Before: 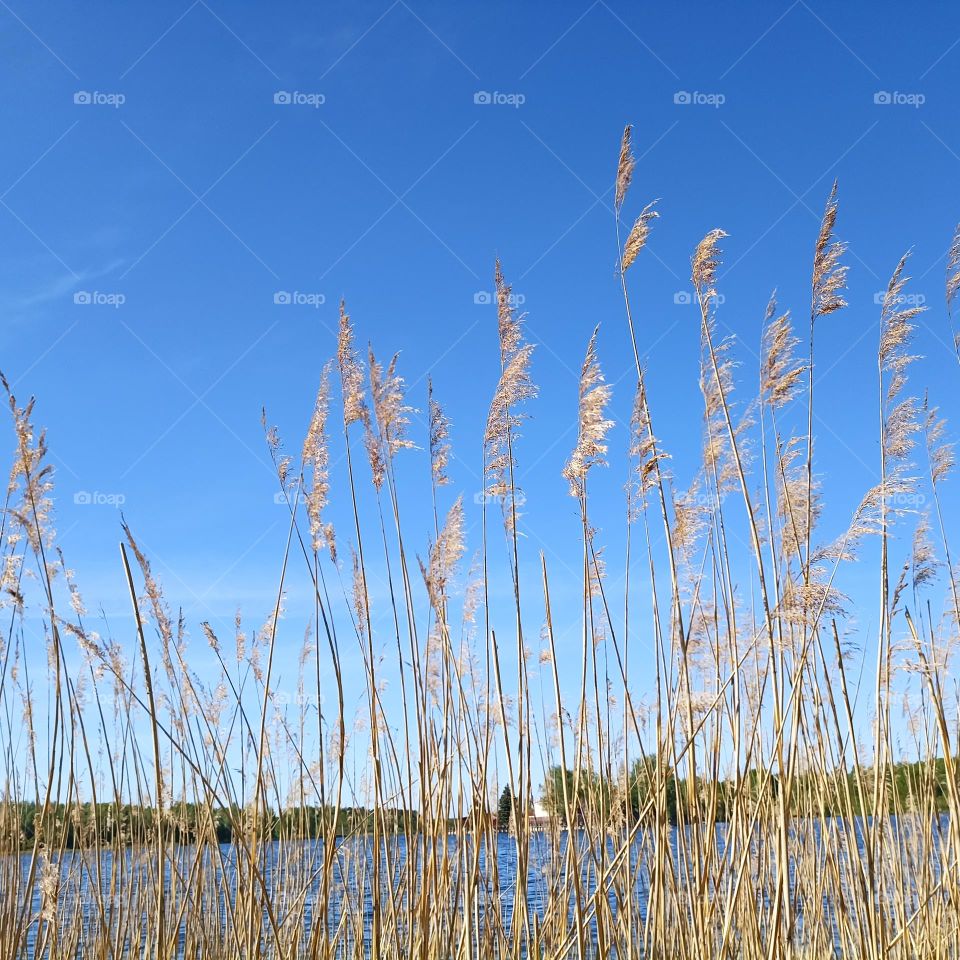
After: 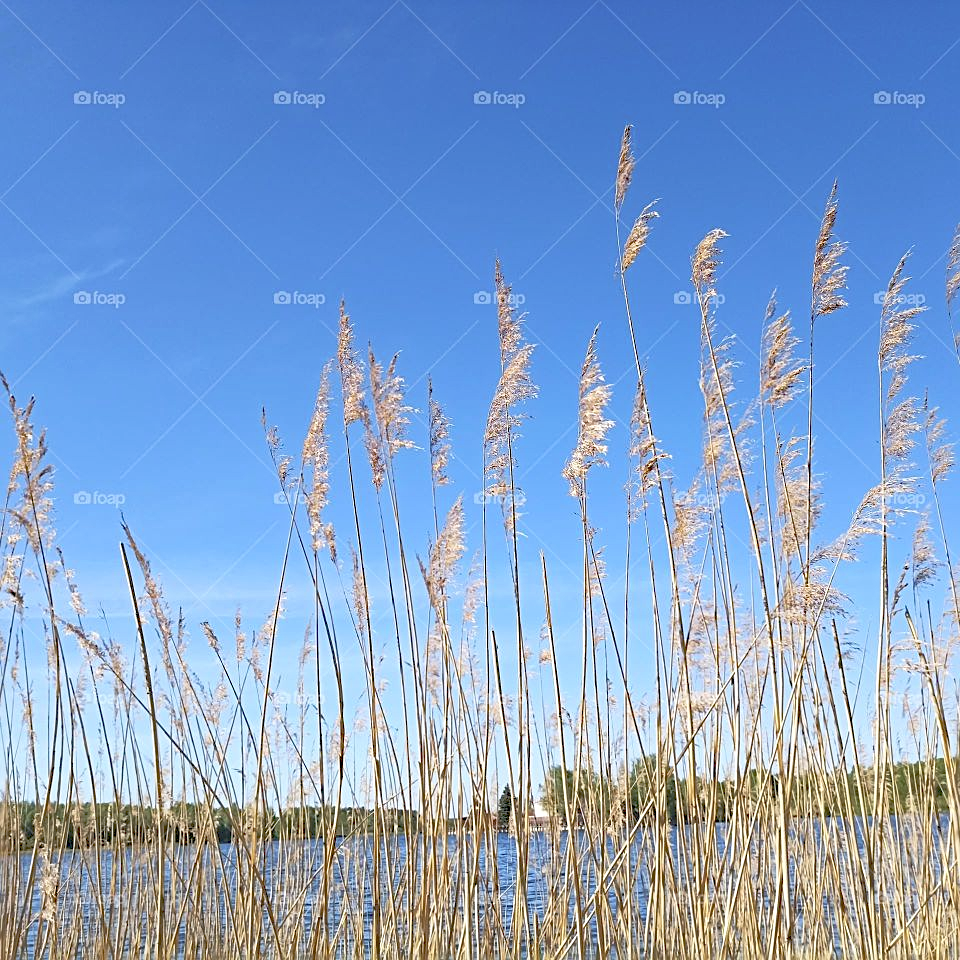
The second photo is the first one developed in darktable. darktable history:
tone curve: curves: ch0 [(0, 0) (0.003, 0.144) (0.011, 0.149) (0.025, 0.159) (0.044, 0.183) (0.069, 0.207) (0.1, 0.236) (0.136, 0.269) (0.177, 0.303) (0.224, 0.339) (0.277, 0.38) (0.335, 0.428) (0.399, 0.478) (0.468, 0.539) (0.543, 0.604) (0.623, 0.679) (0.709, 0.755) (0.801, 0.836) (0.898, 0.918) (1, 1)], preserve colors none
sharpen: radius 2.196, amount 0.383, threshold 0.137
haze removal: strength 0.276, distance 0.246, compatibility mode true, adaptive false
